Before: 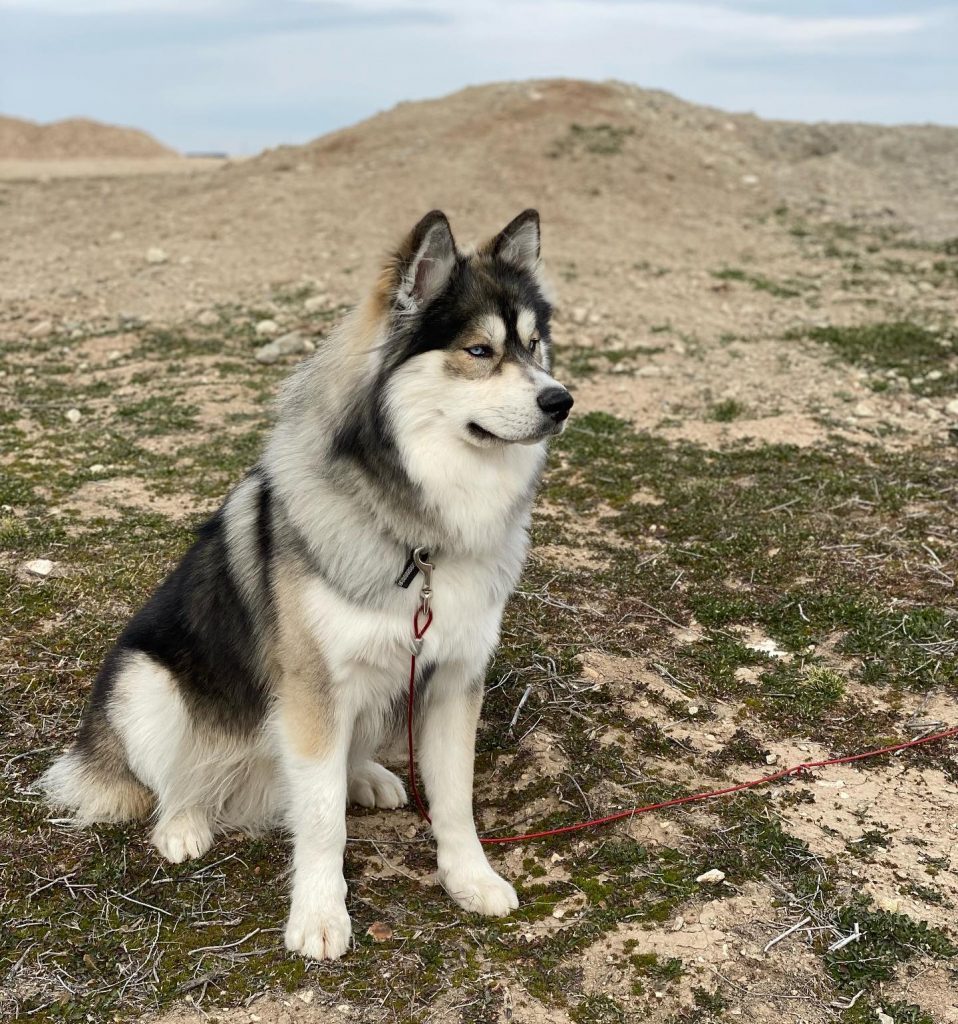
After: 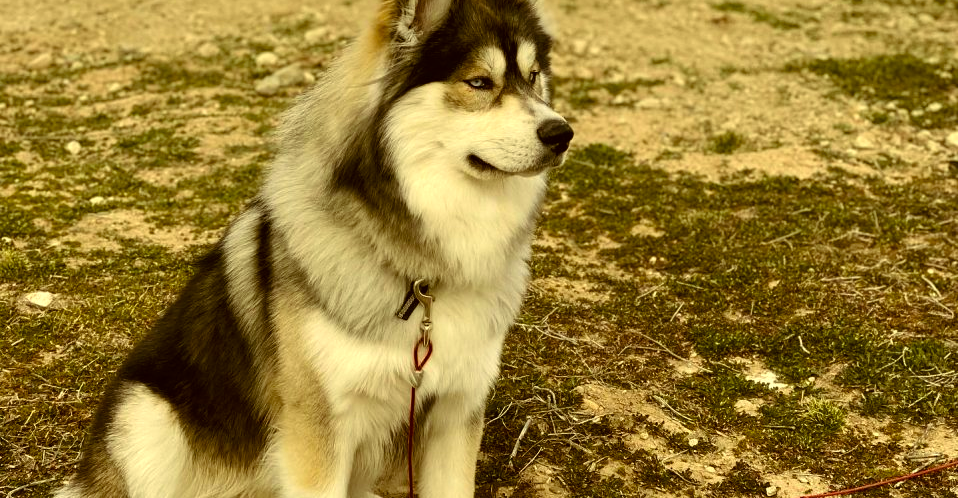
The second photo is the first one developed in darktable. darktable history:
color correction: highlights a* 0.124, highlights b* 29.74, shadows a* -0.16, shadows b* 21.66
crop and rotate: top 26.264%, bottom 25.096%
color balance rgb: shadows lift › chroma 9.707%, shadows lift › hue 42.88°, perceptual saturation grading › global saturation 0.833%, perceptual brilliance grading › global brilliance 2.273%, perceptual brilliance grading › highlights -3.967%, global vibrance 24.985%, contrast 10.412%
